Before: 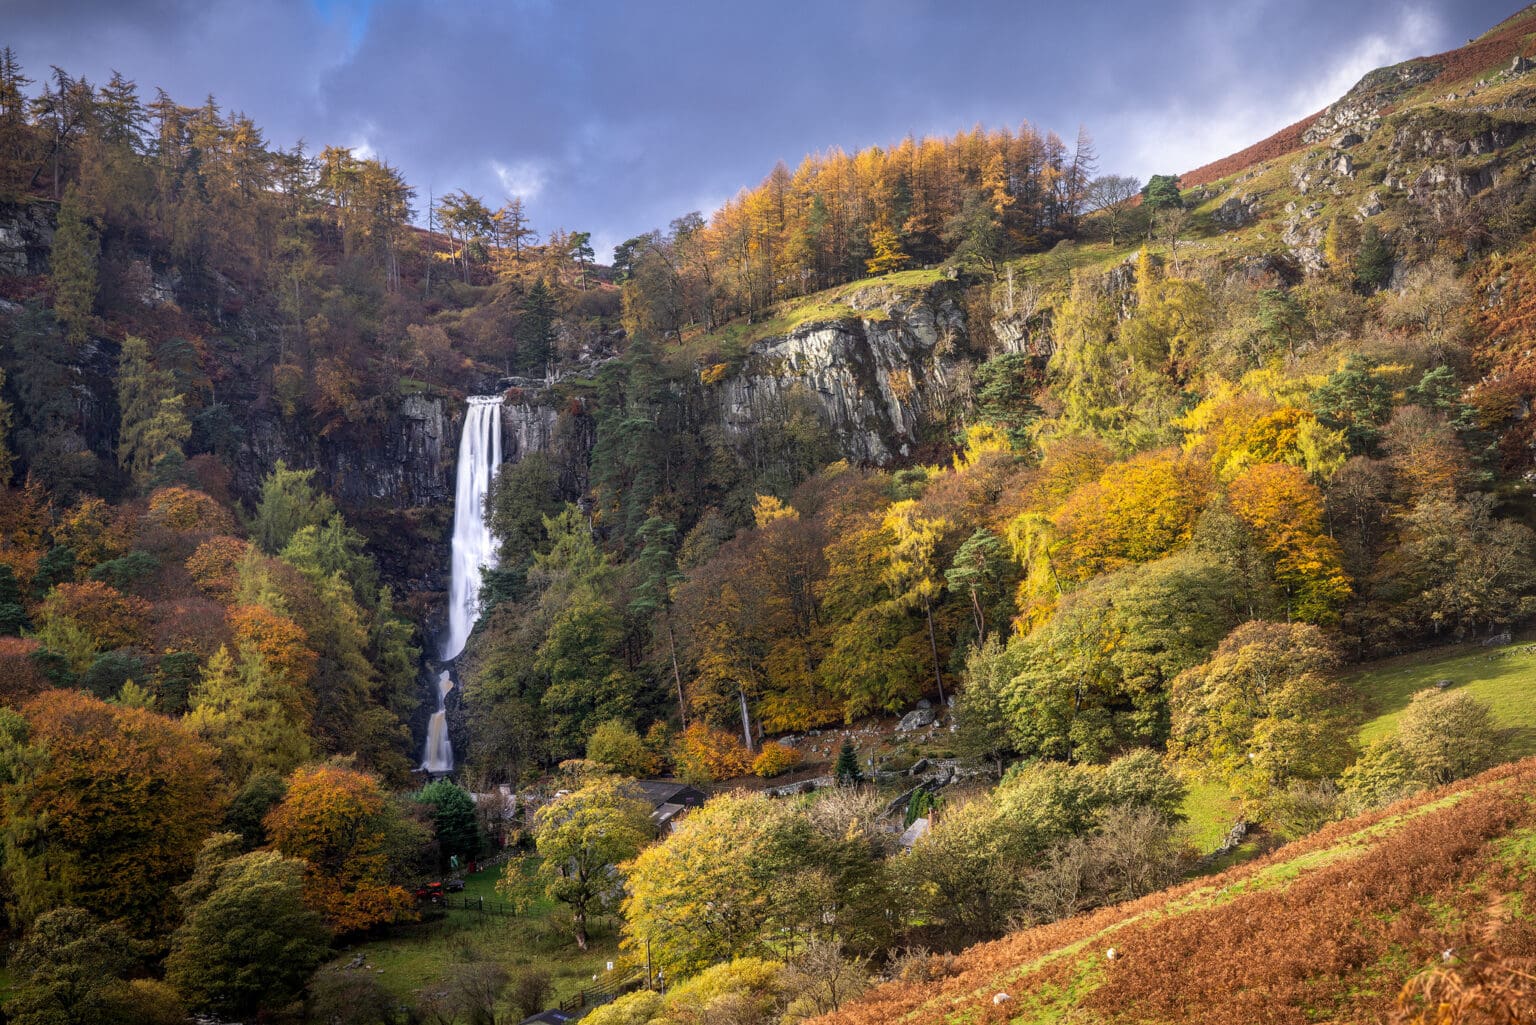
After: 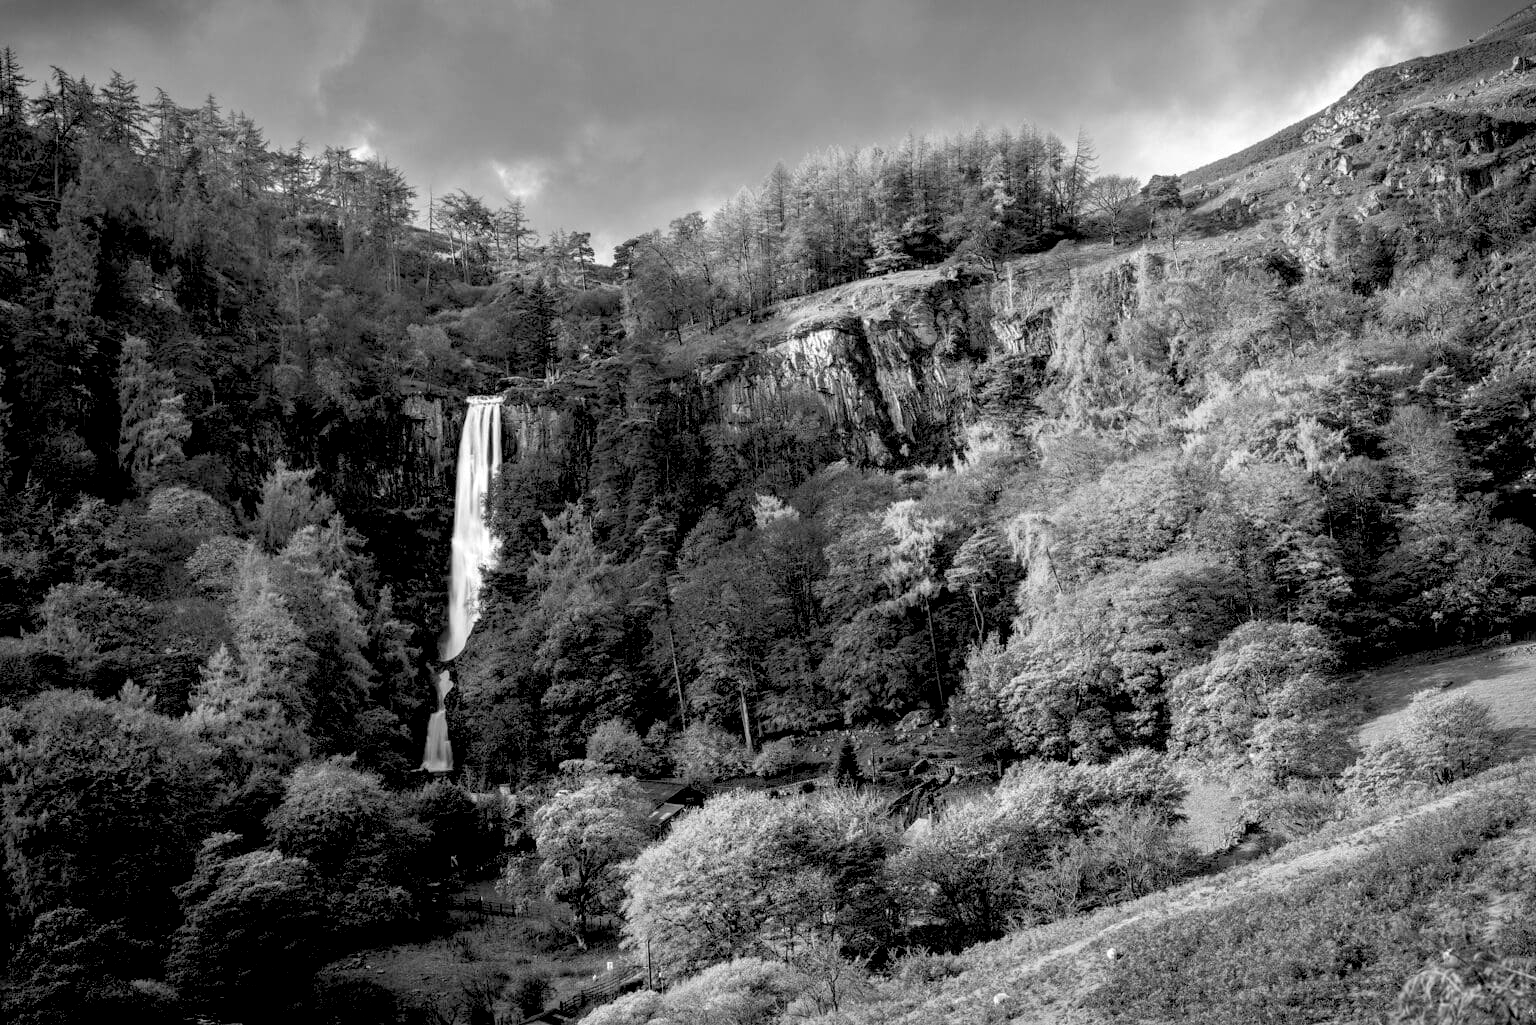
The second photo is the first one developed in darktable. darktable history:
monochrome: on, module defaults
rgb levels: levels [[0.029, 0.461, 0.922], [0, 0.5, 1], [0, 0.5, 1]]
